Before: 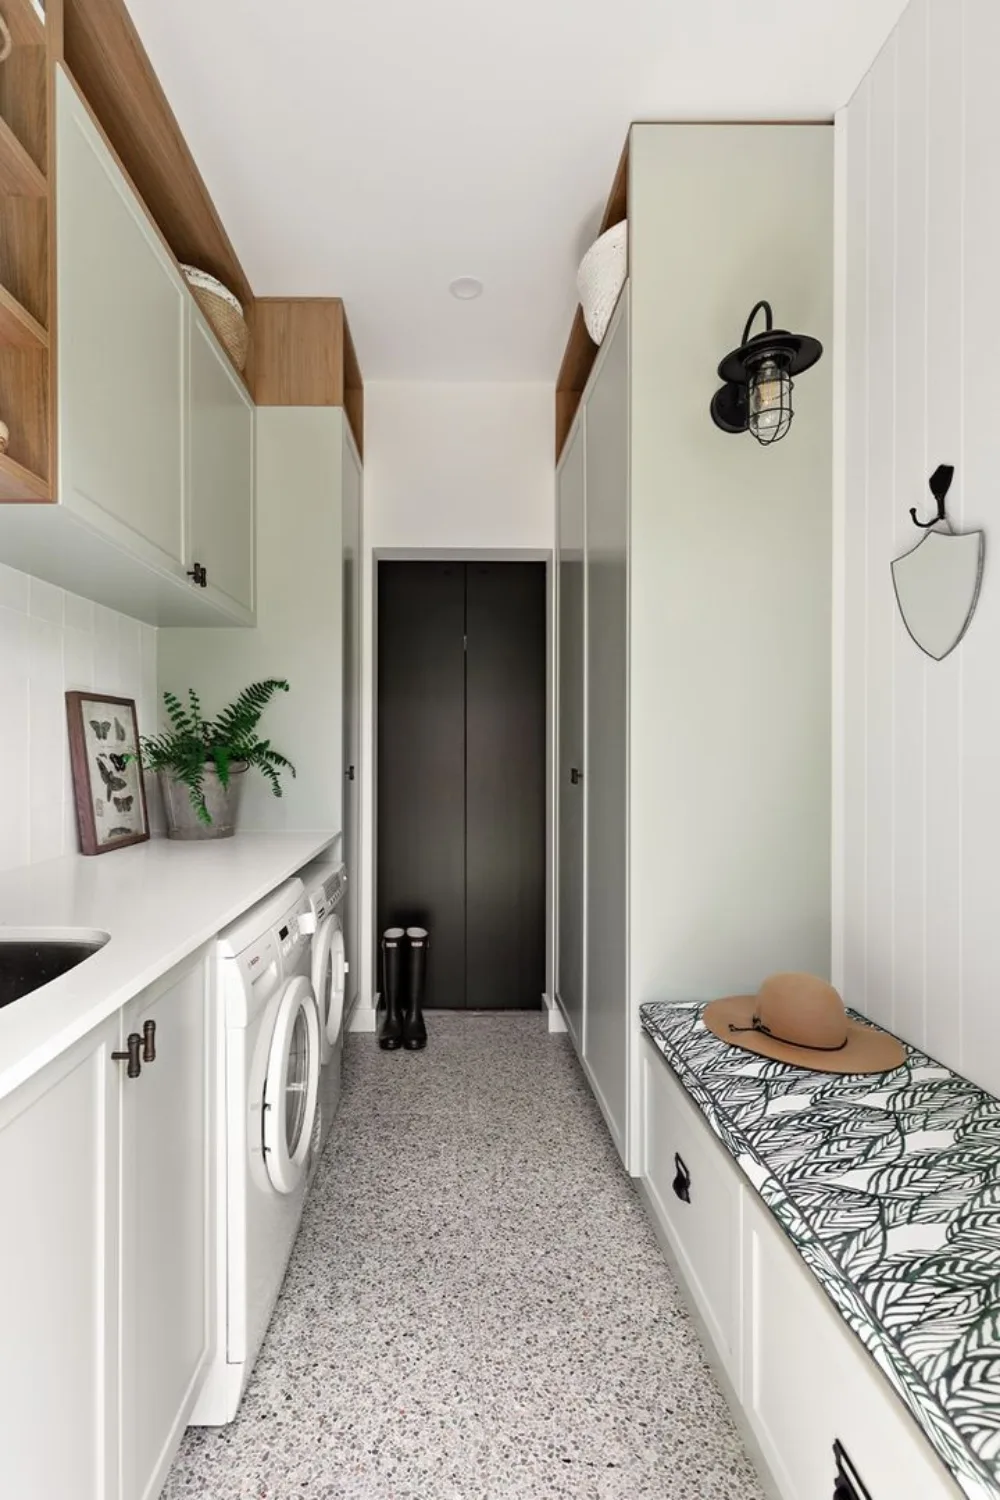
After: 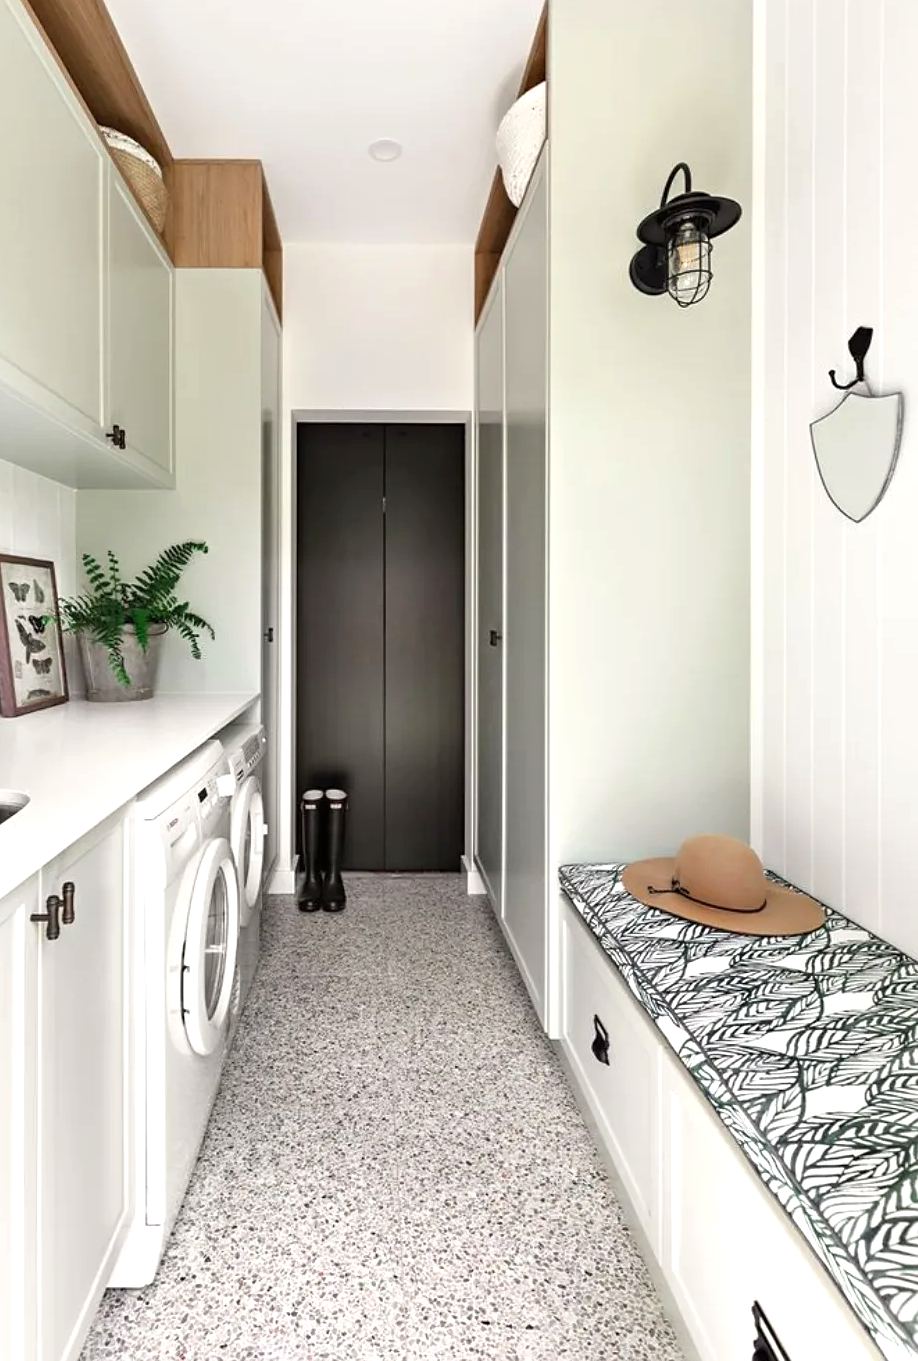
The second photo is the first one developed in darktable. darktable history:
crop and rotate: left 8.101%, top 9.201%
sharpen: amount 0.202
exposure: black level correction 0, exposure 0.5 EV, compensate exposure bias true, compensate highlight preservation false
